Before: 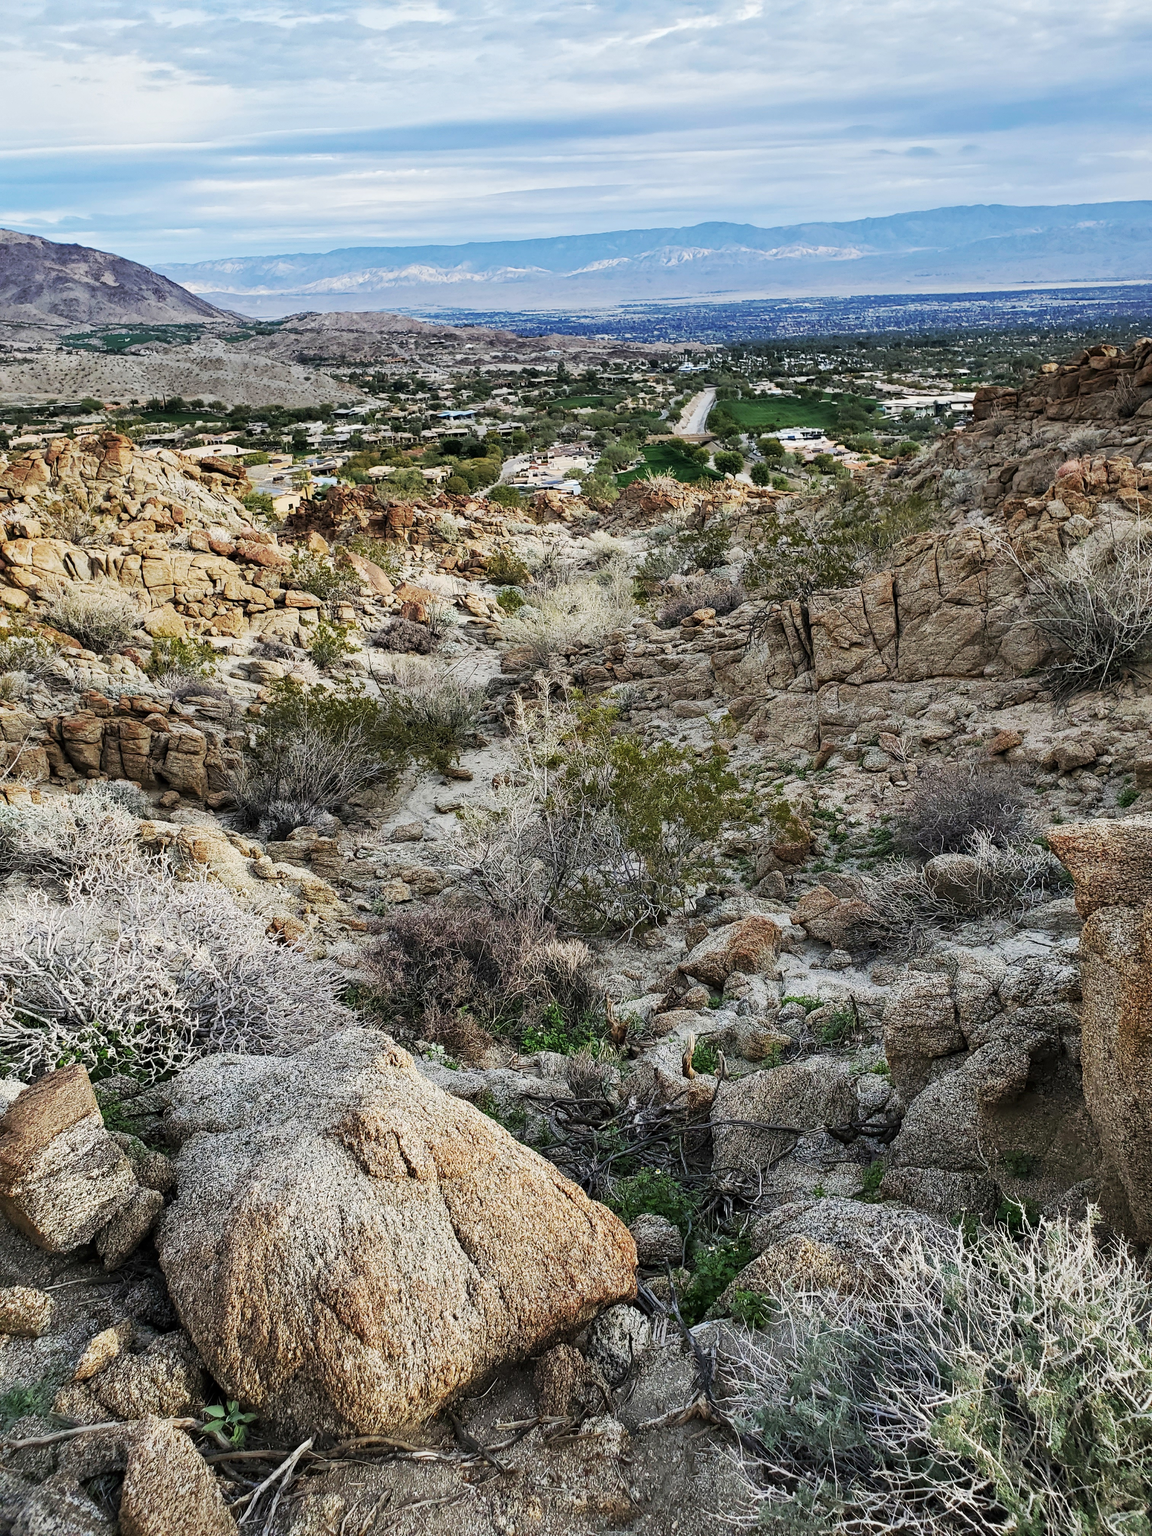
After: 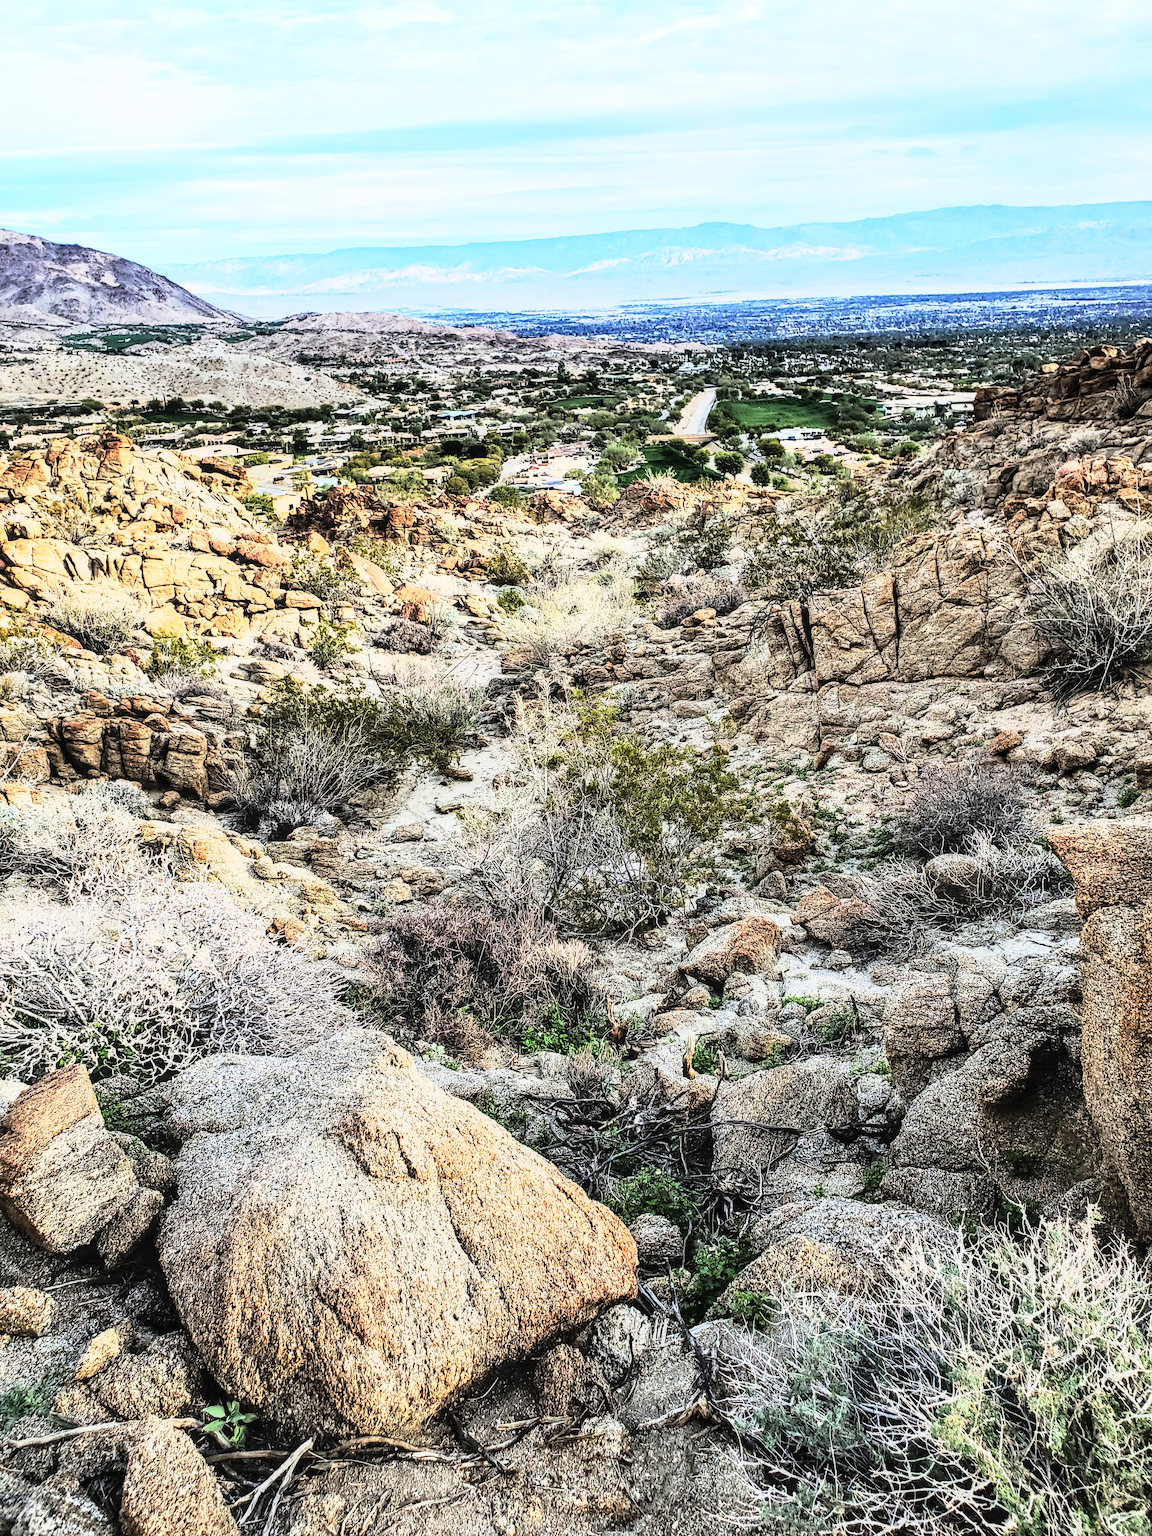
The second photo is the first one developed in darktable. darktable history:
local contrast: on, module defaults
rgb curve: curves: ch0 [(0, 0) (0.21, 0.15) (0.24, 0.21) (0.5, 0.75) (0.75, 0.96) (0.89, 0.99) (1, 1)]; ch1 [(0, 0.02) (0.21, 0.13) (0.25, 0.2) (0.5, 0.67) (0.75, 0.9) (0.89, 0.97) (1, 1)]; ch2 [(0, 0.02) (0.21, 0.13) (0.25, 0.2) (0.5, 0.67) (0.75, 0.9) (0.89, 0.97) (1, 1)], compensate middle gray true
